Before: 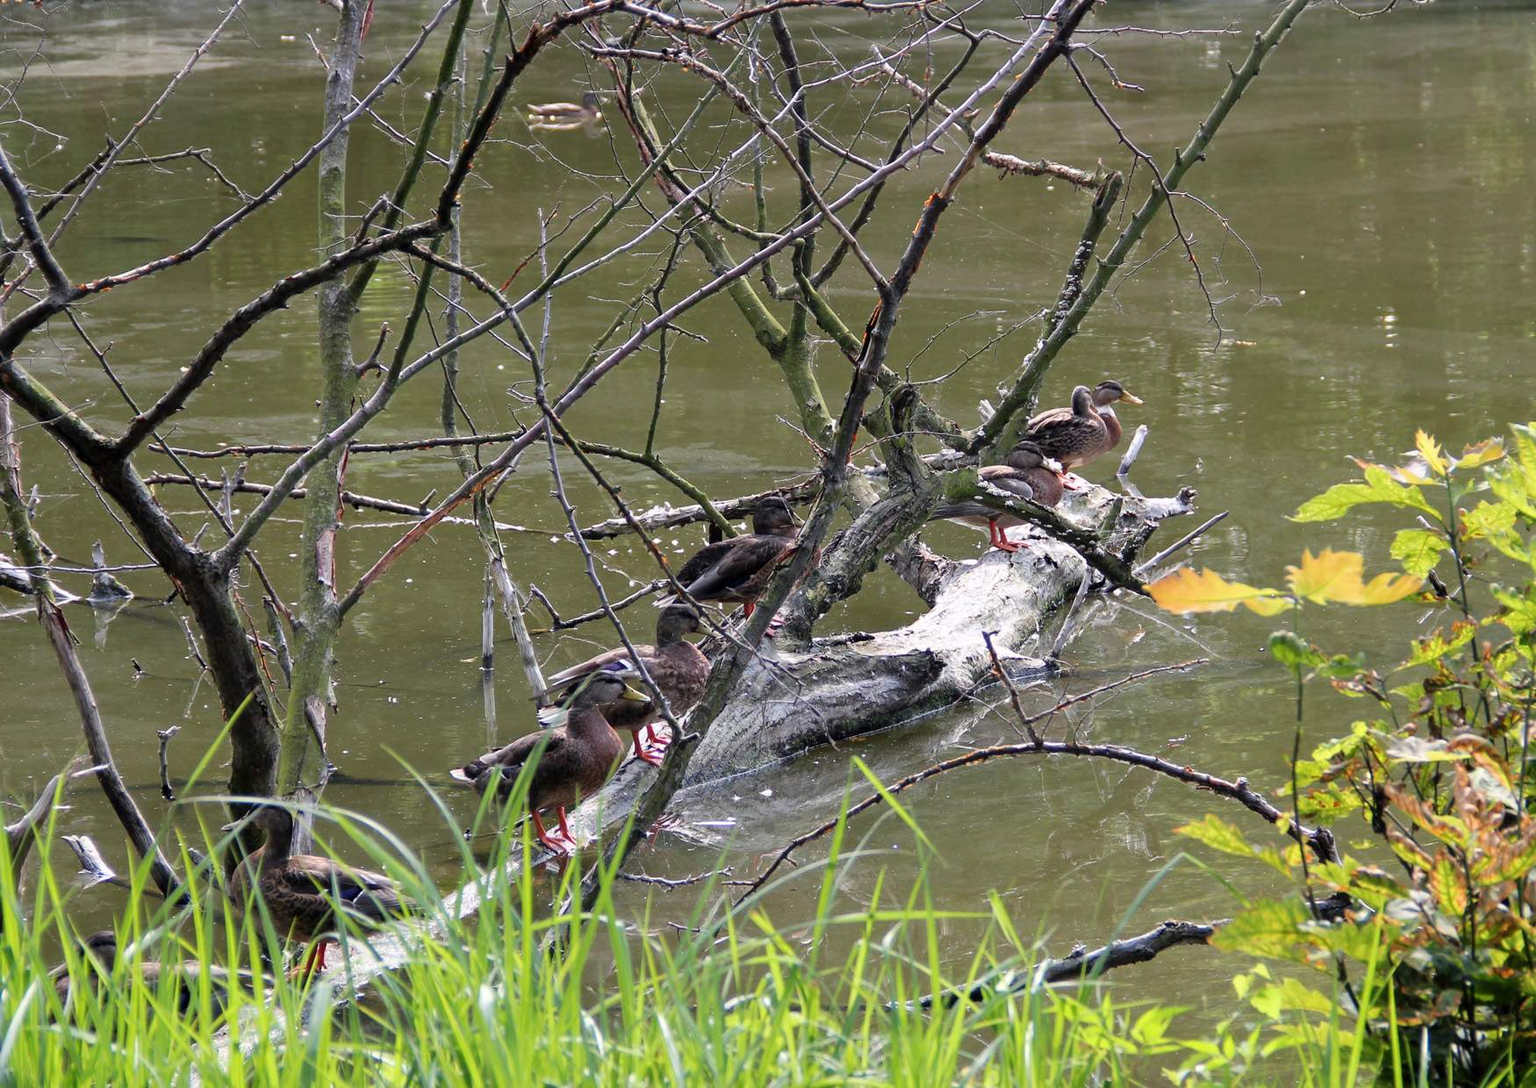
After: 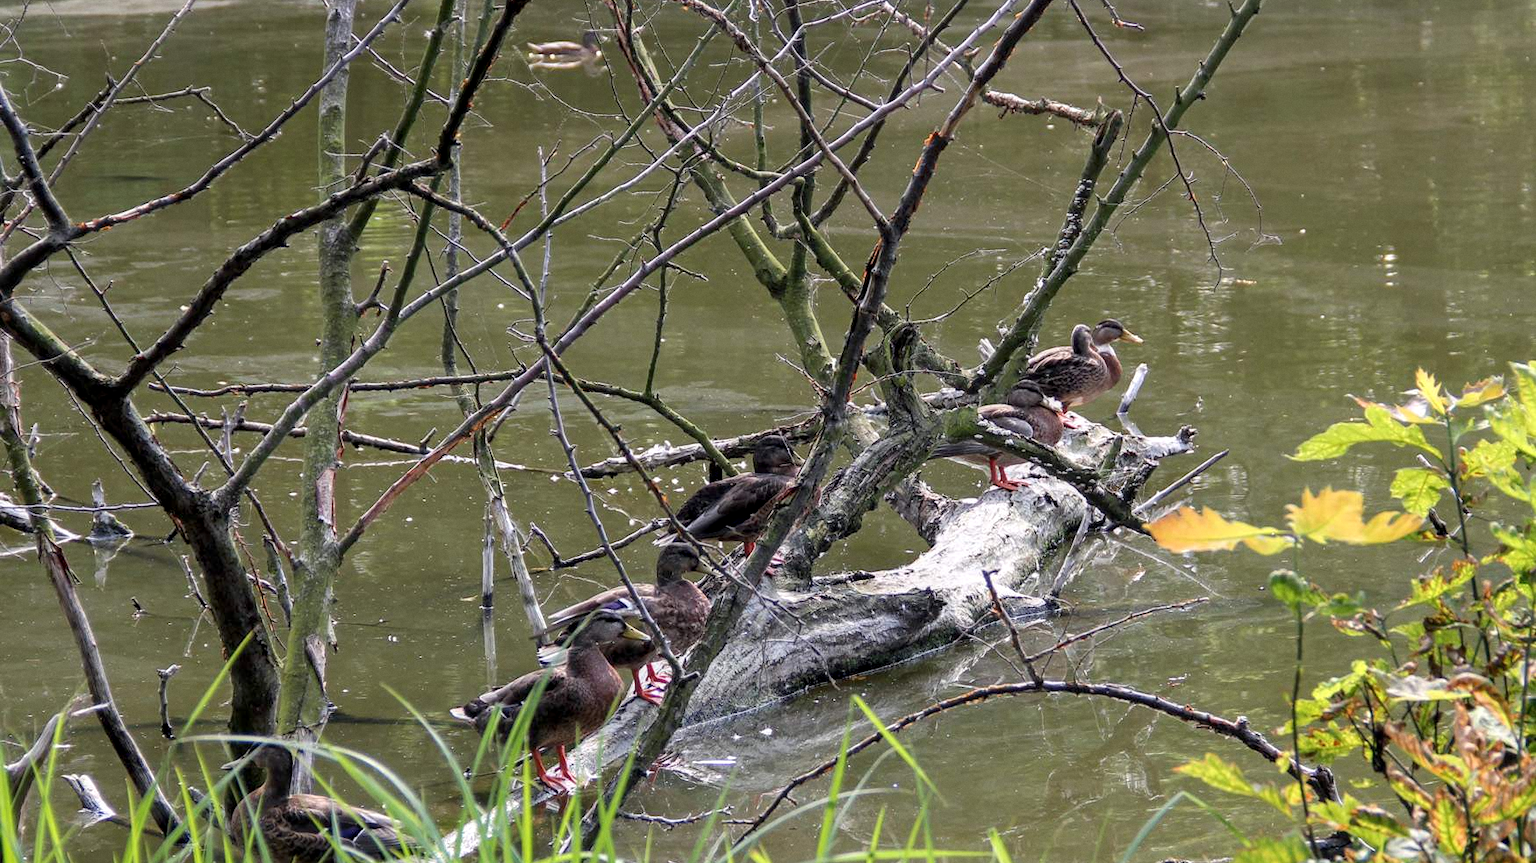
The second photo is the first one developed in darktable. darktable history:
crop and rotate: top 5.667%, bottom 14.937%
local contrast: on, module defaults
grain: coarseness 0.09 ISO, strength 10%
